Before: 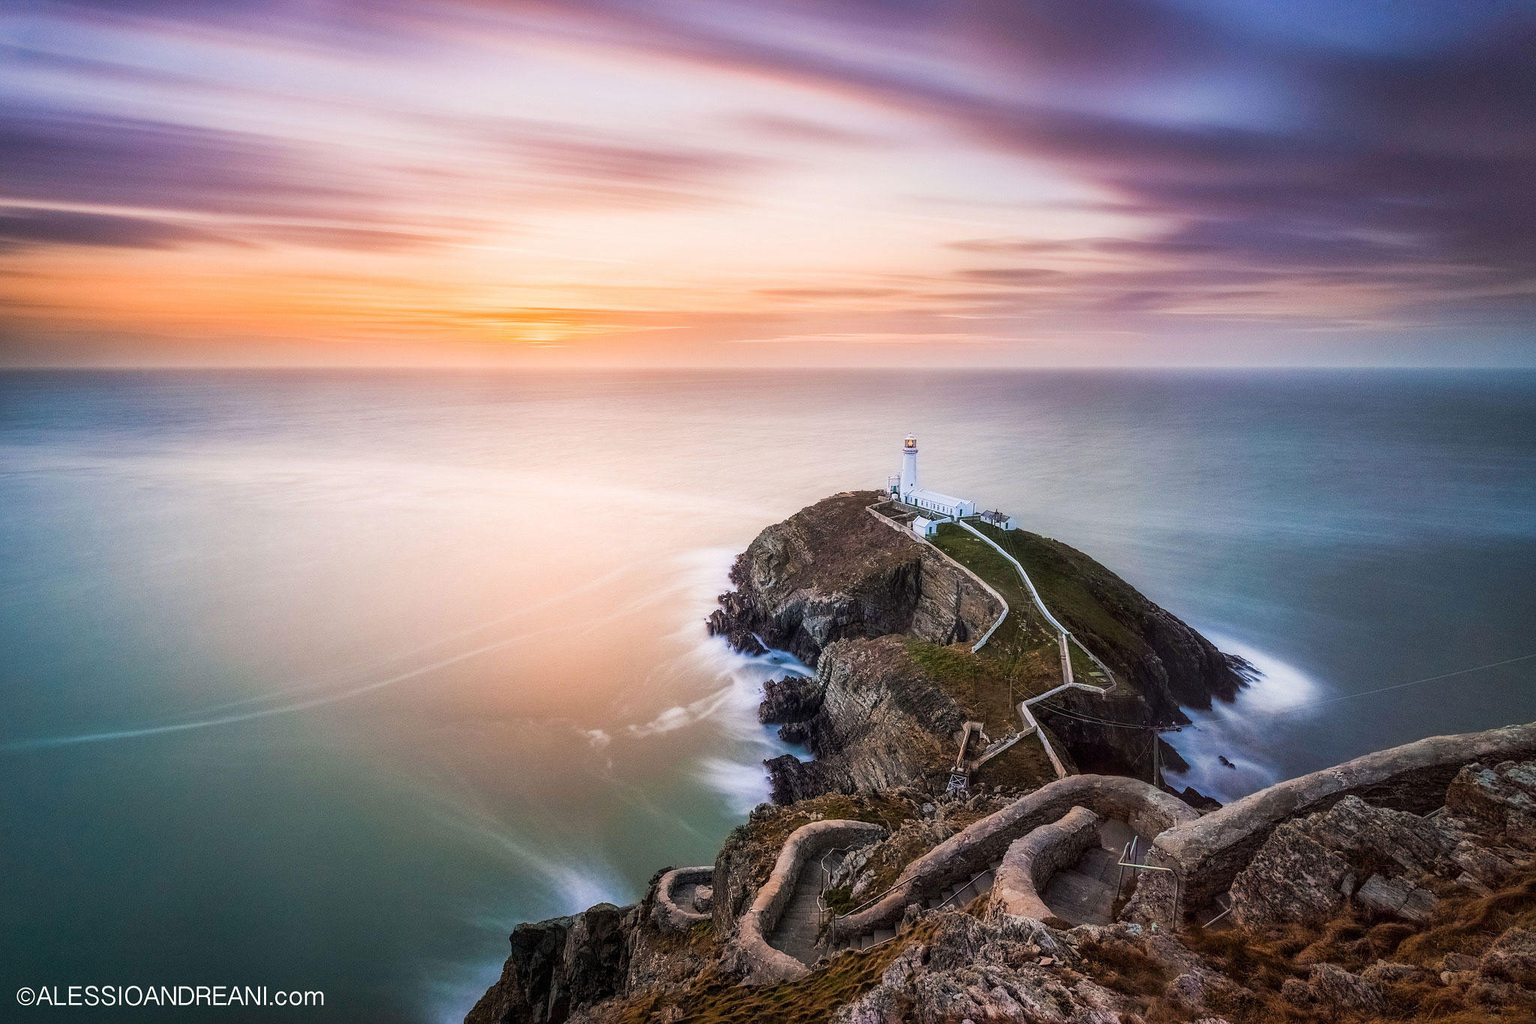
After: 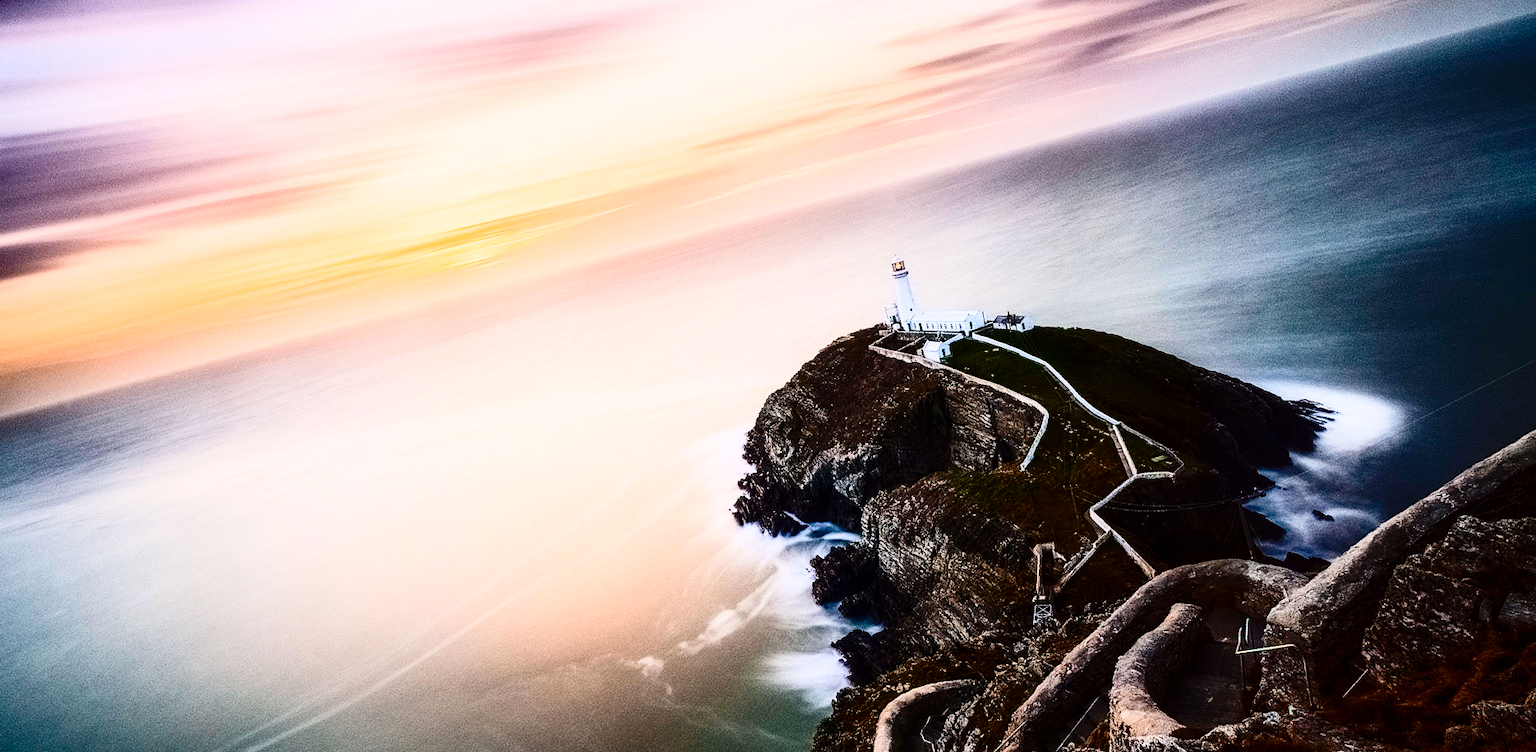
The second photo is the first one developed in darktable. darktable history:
contrast brightness saturation: contrast 0.5, saturation -0.1
rotate and perspective: rotation -14.8°, crop left 0.1, crop right 0.903, crop top 0.25, crop bottom 0.748
base curve: curves: ch0 [(0, 0) (0.073, 0.04) (0.157, 0.139) (0.492, 0.492) (0.758, 0.758) (1, 1)], preserve colors none
